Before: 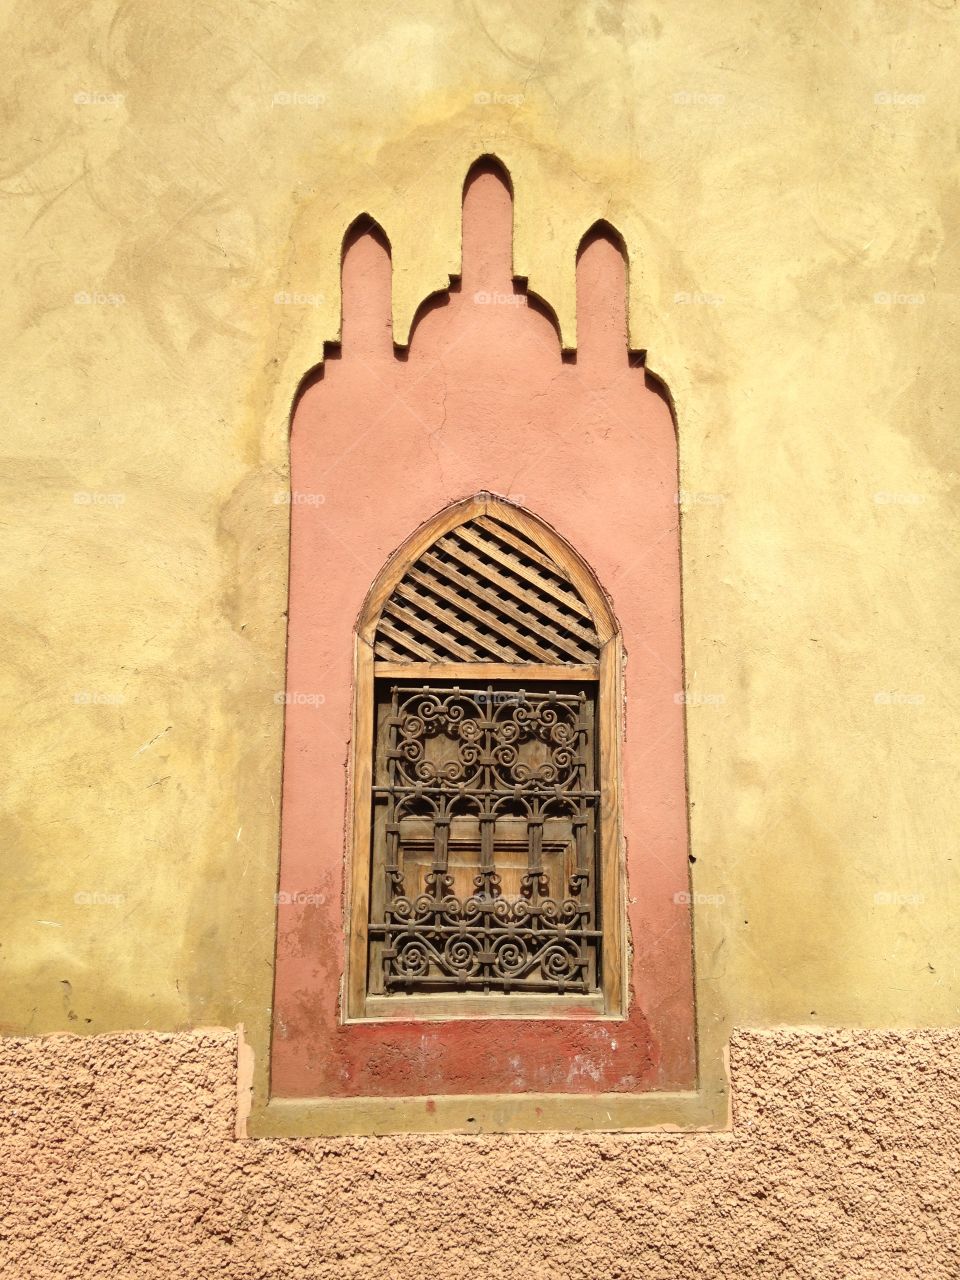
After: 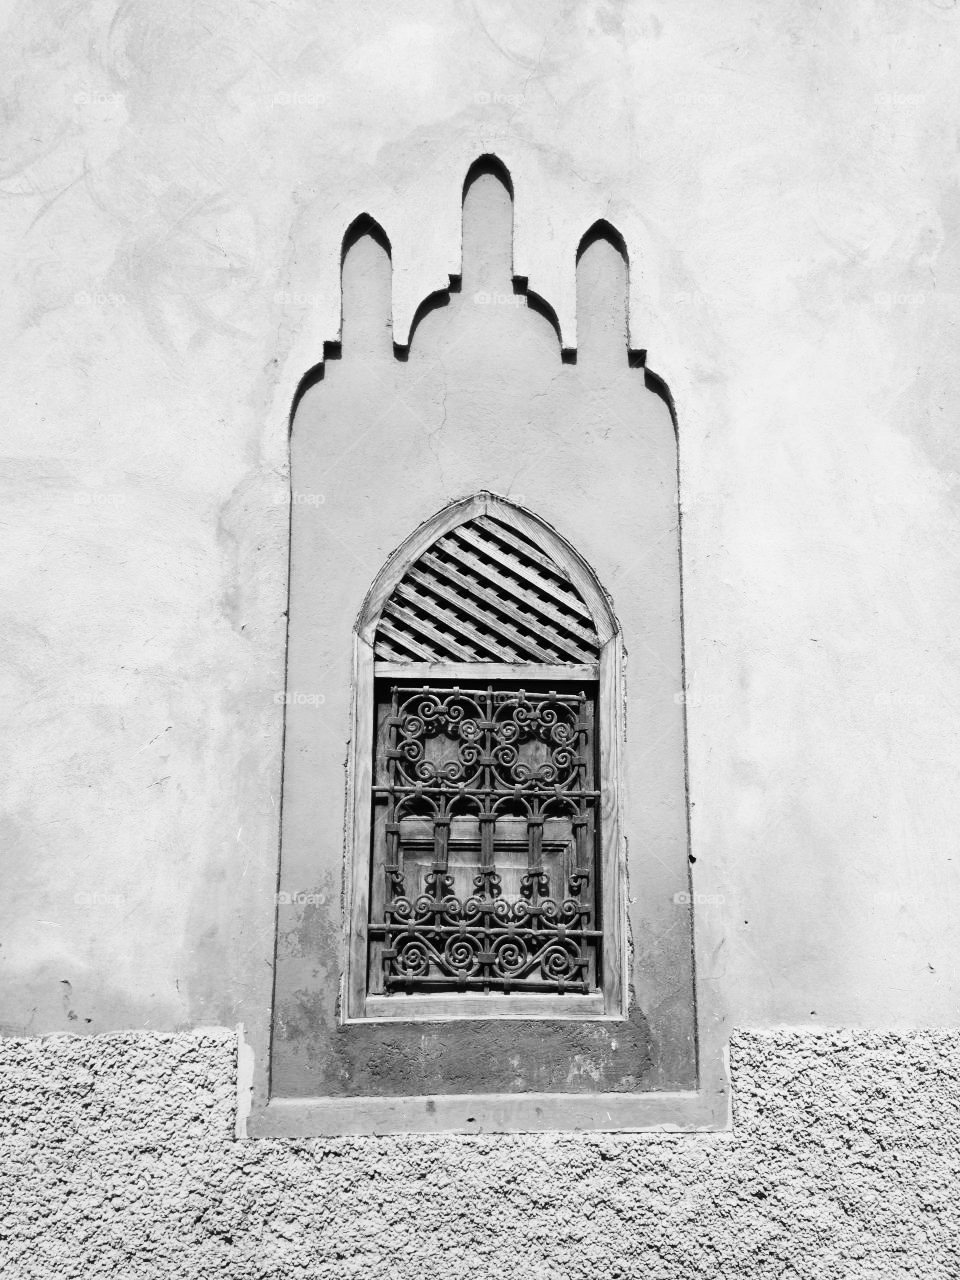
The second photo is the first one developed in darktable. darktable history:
monochrome: size 1
contrast brightness saturation: contrast 0.28
